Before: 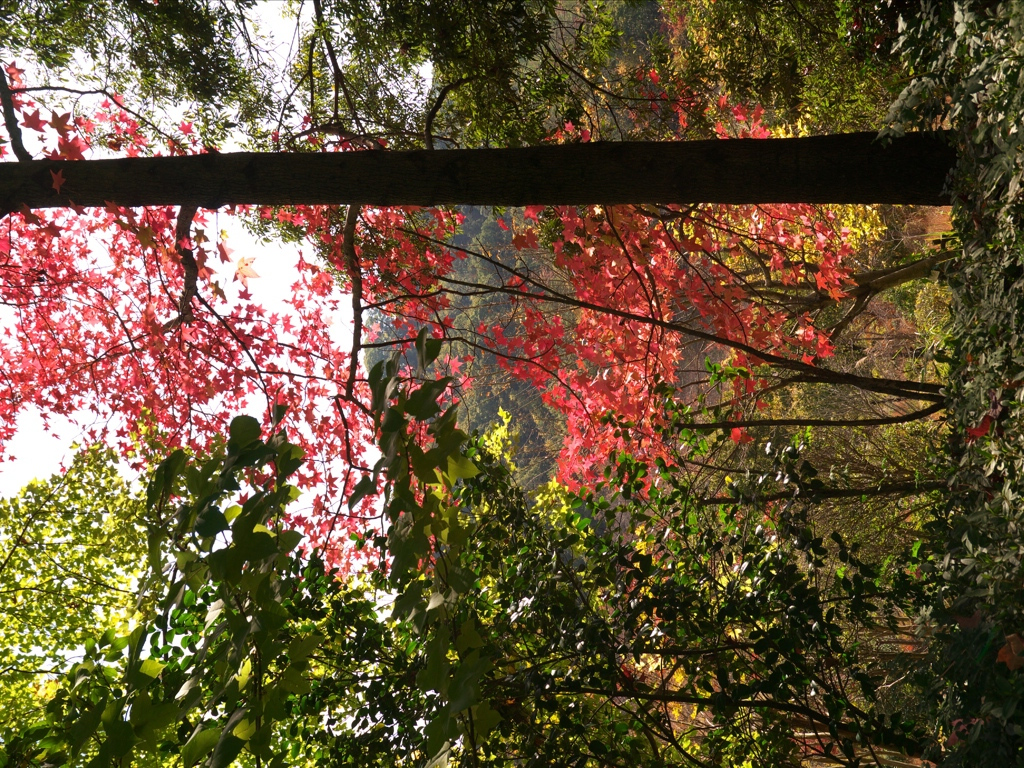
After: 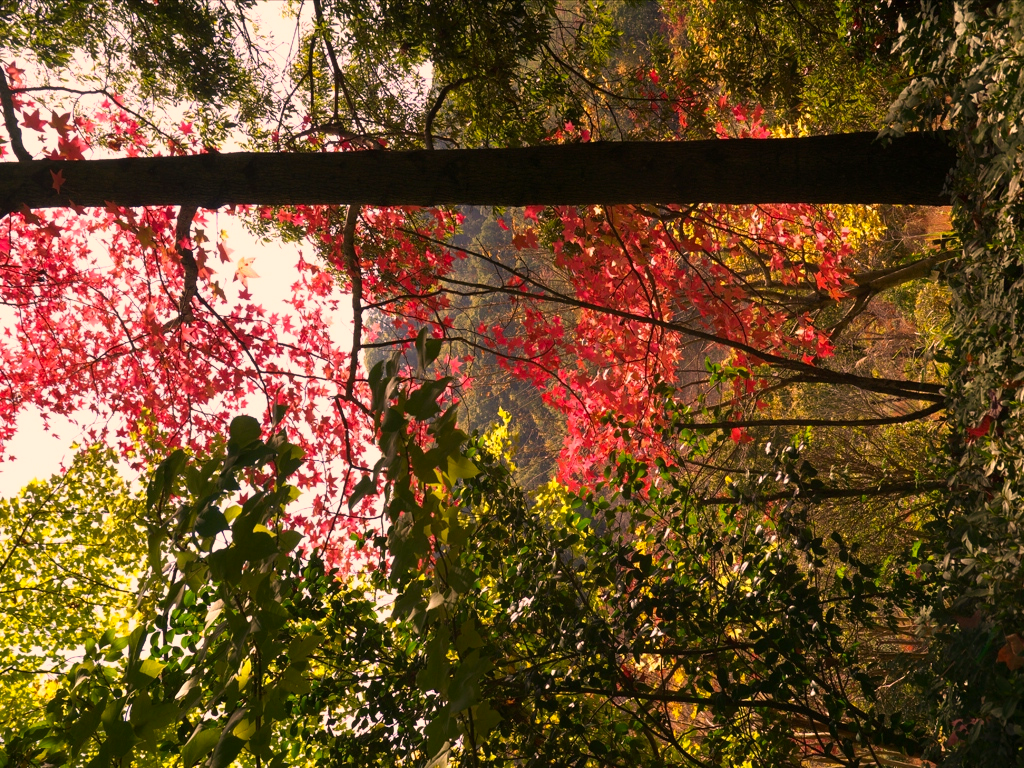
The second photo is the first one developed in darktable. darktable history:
color correction: highlights a* 17.81, highlights b* 18.62
